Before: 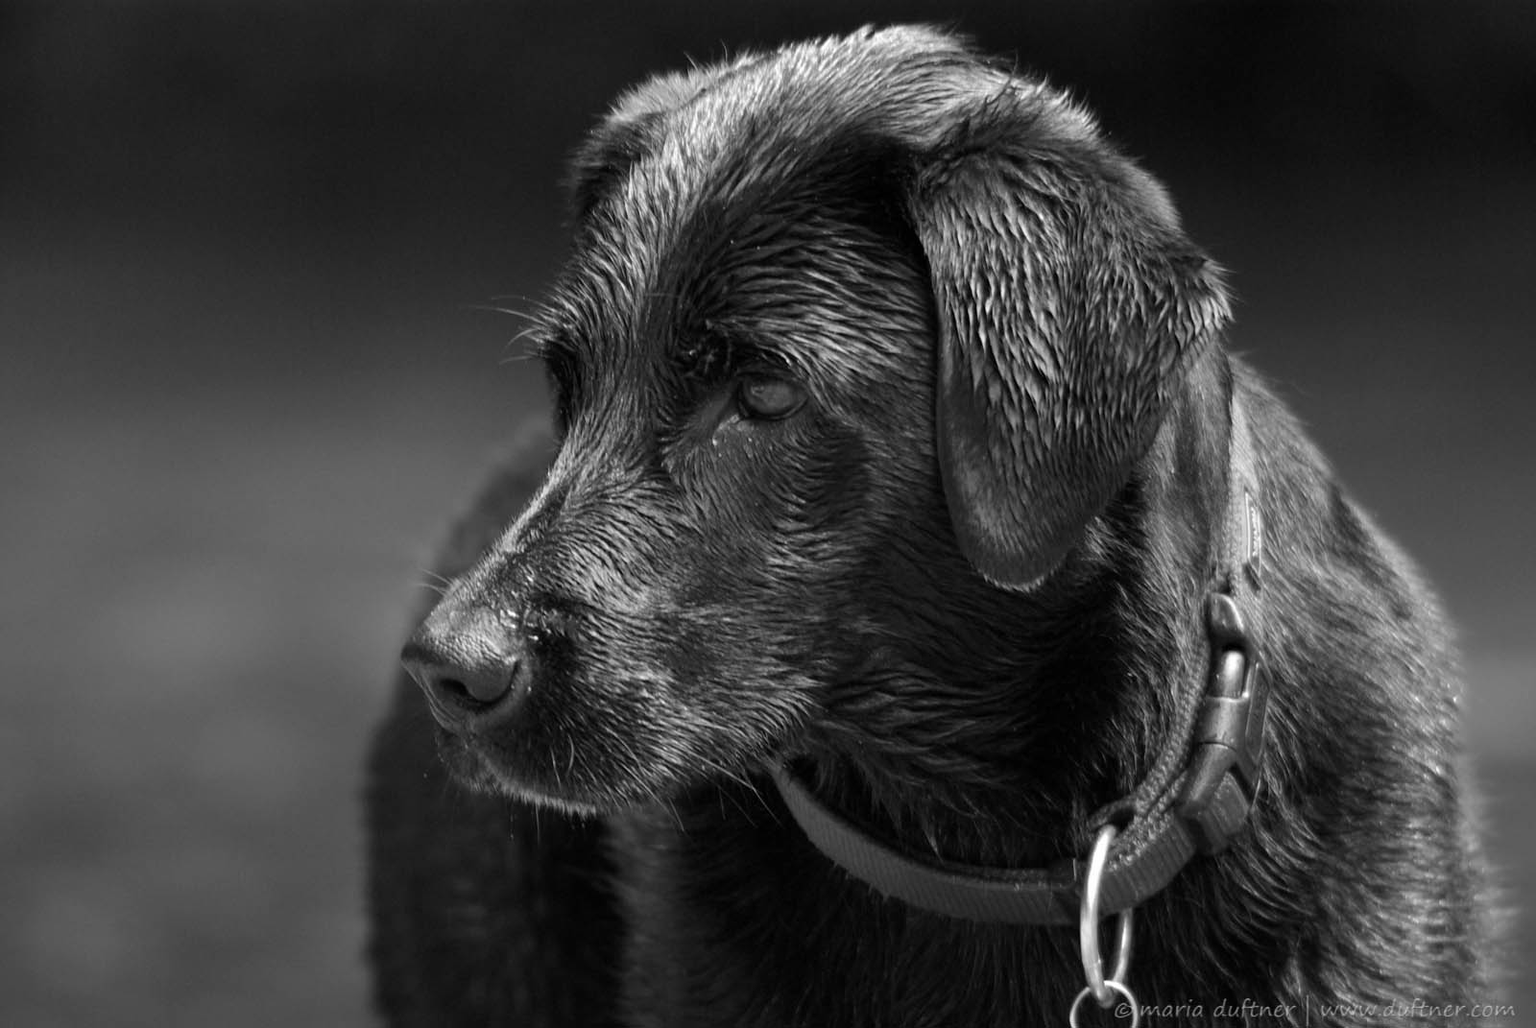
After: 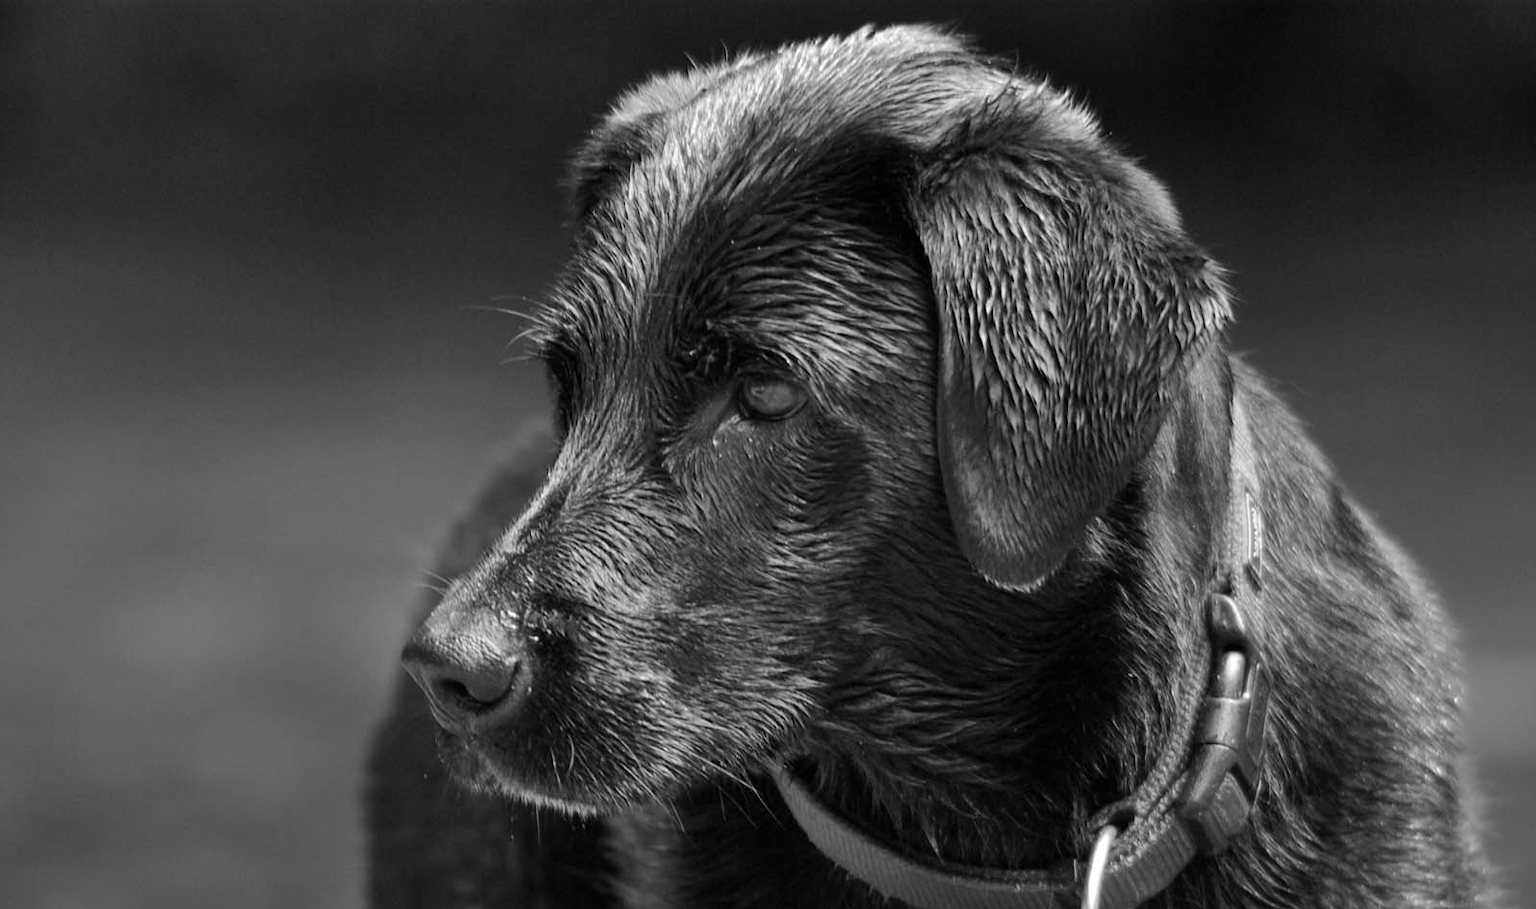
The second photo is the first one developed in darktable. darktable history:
crop and rotate: top 0%, bottom 11.49%
shadows and highlights: shadows 37.27, highlights -28.18, soften with gaussian
